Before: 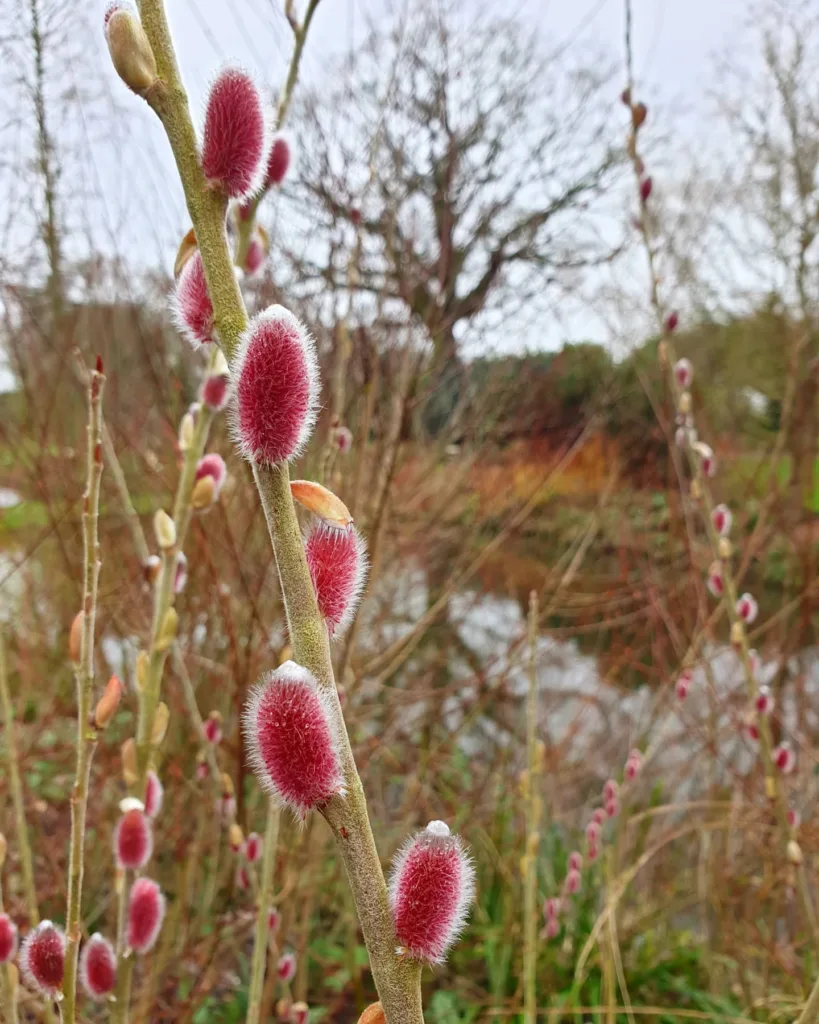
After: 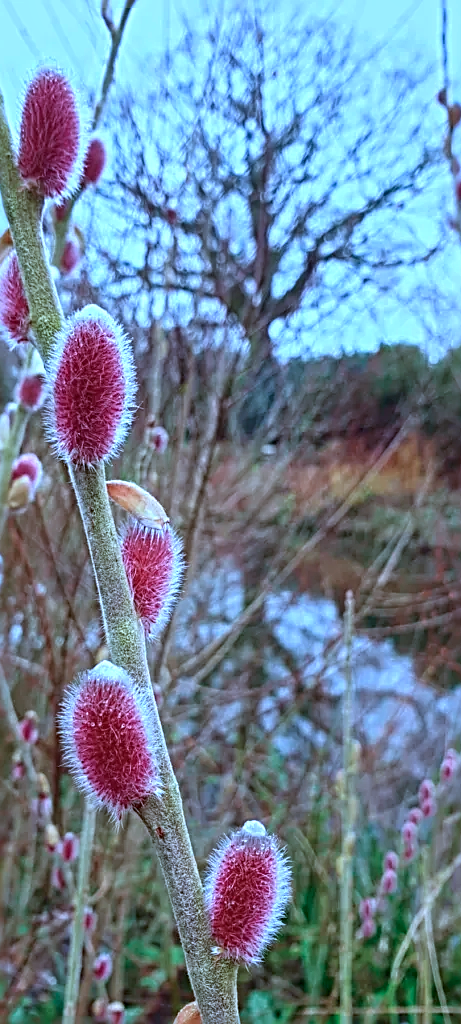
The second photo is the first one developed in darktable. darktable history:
sharpen: radius 3.036, amount 0.774
local contrast: on, module defaults
crop and rotate: left 22.523%, right 21.15%
color calibration: gray › normalize channels true, illuminant as shot in camera, x 0.44, y 0.414, temperature 2891.15 K, gamut compression 0.001
